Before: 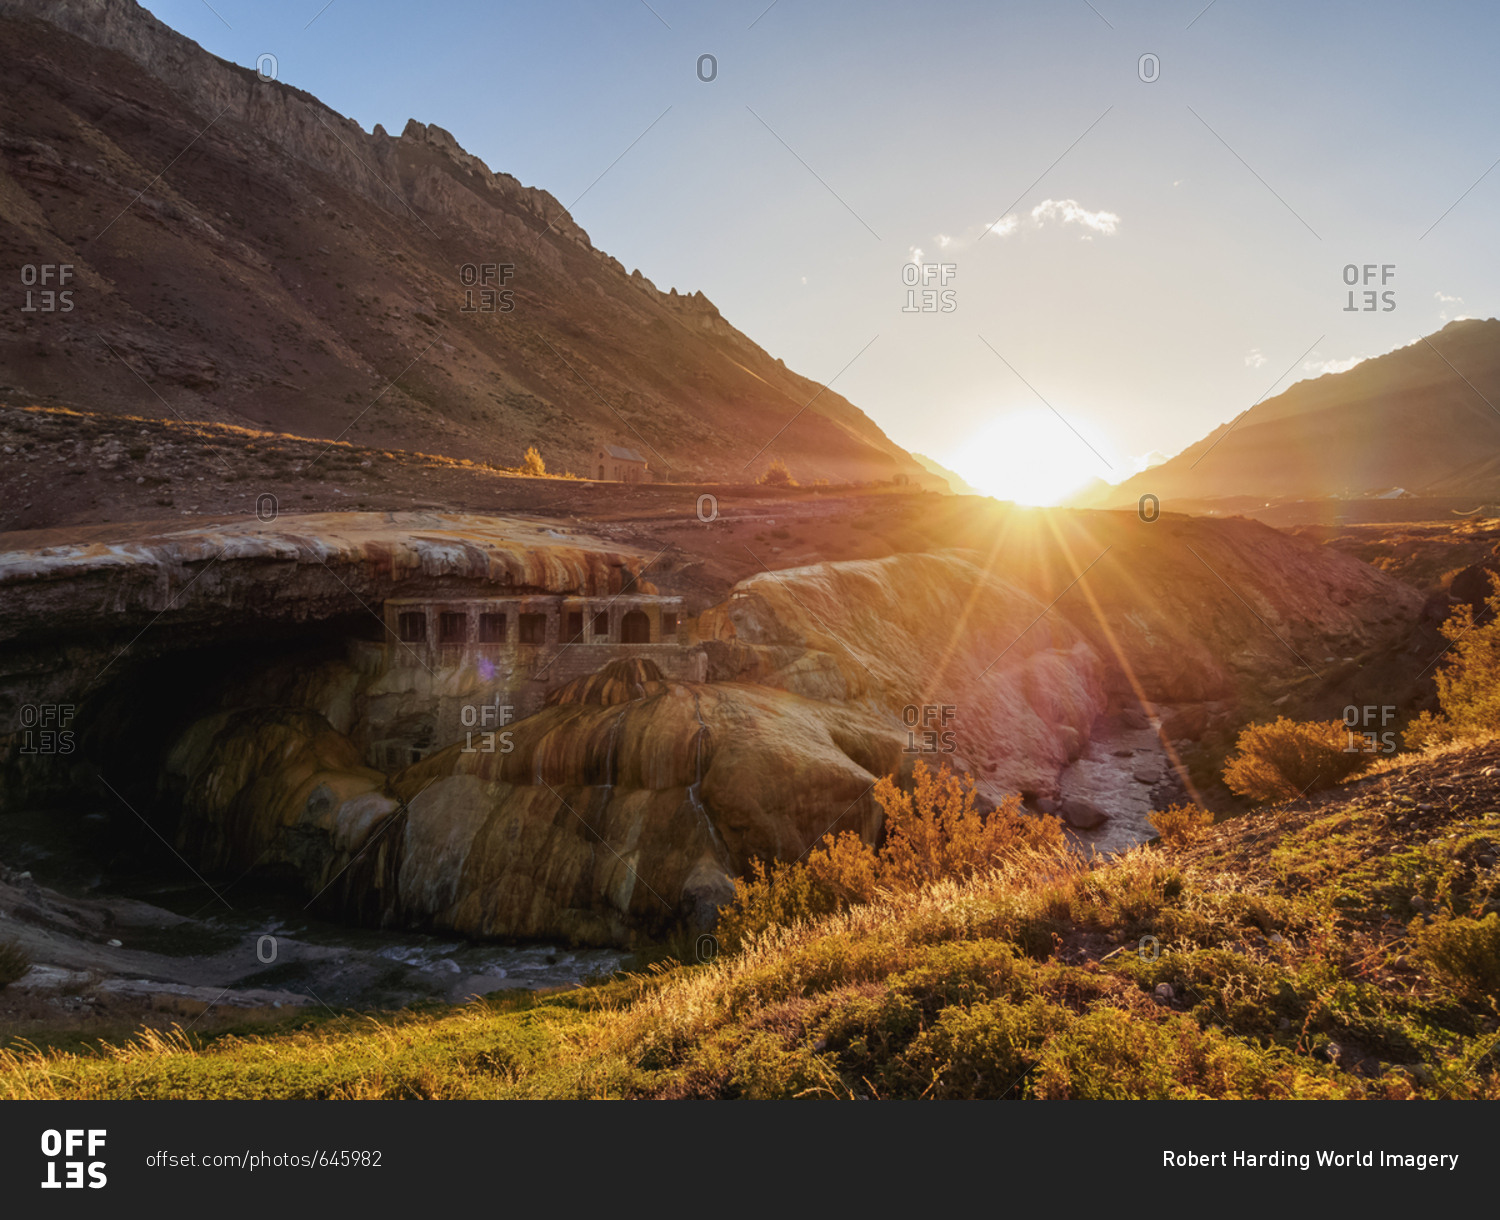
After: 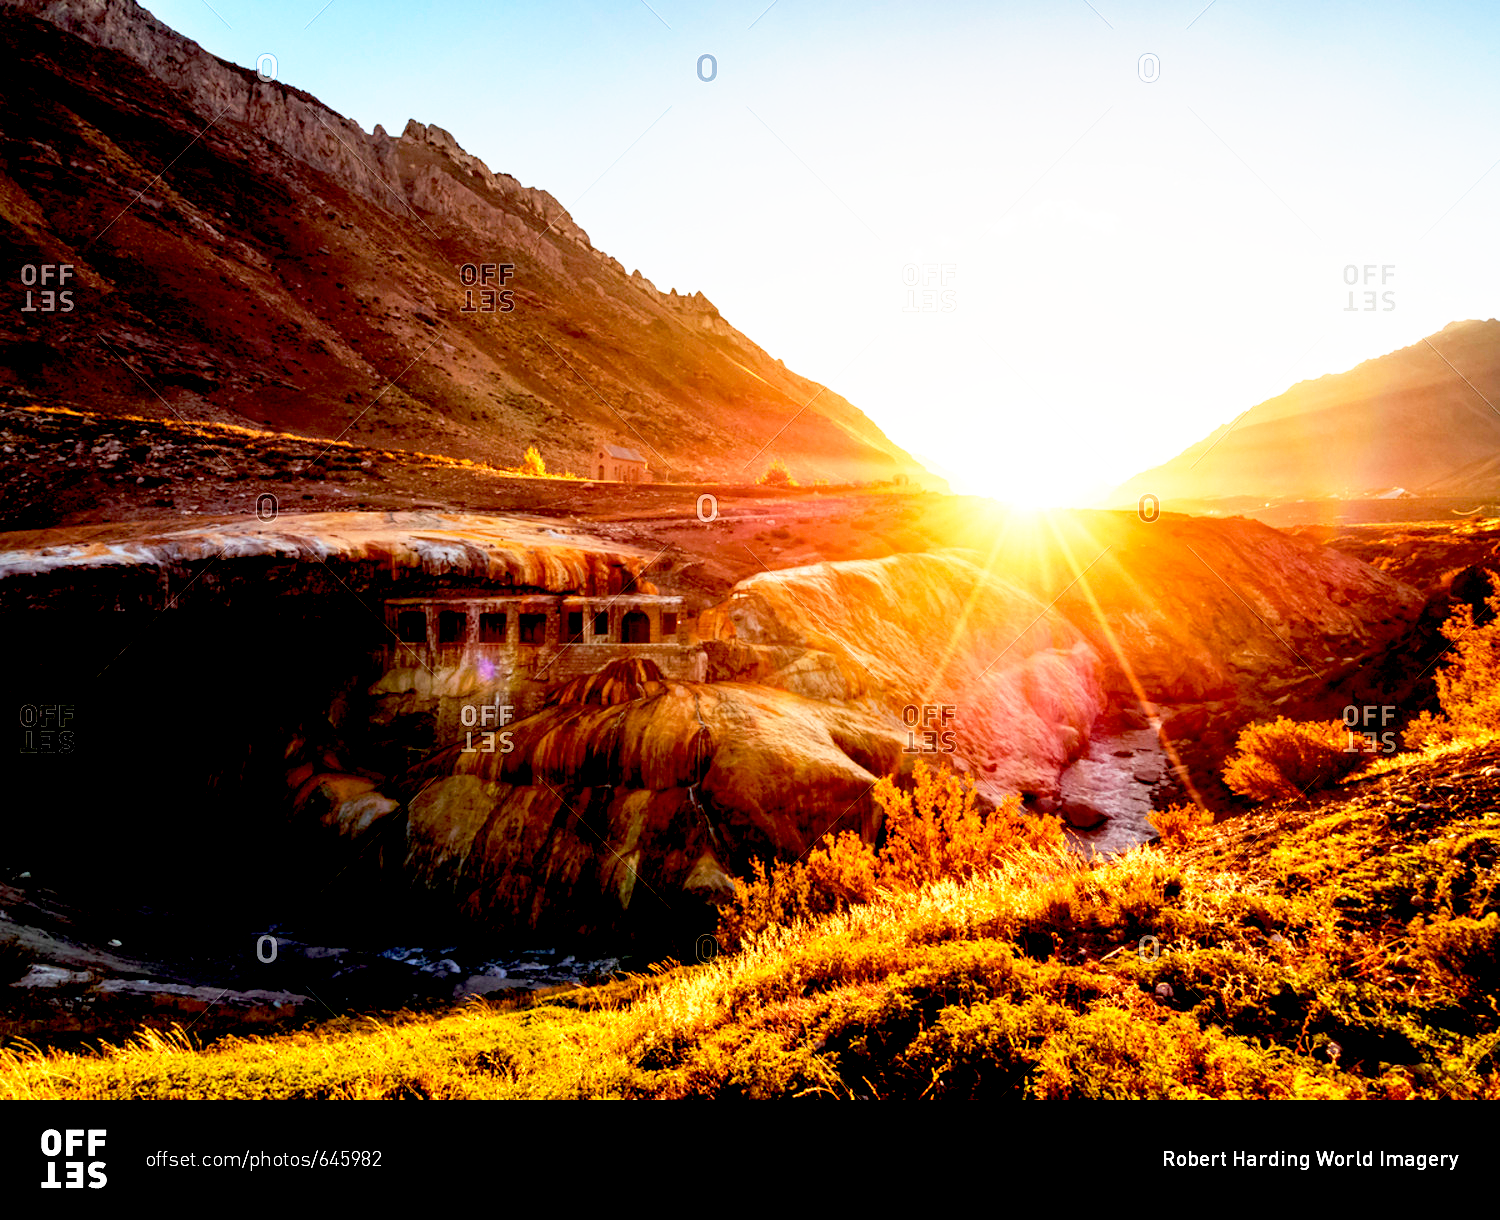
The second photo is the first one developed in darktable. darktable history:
base curve: curves: ch0 [(0, 0) (0.495, 0.917) (1, 1)], preserve colors none
exposure: black level correction 0.031, exposure 0.304 EV, compensate highlight preservation false
